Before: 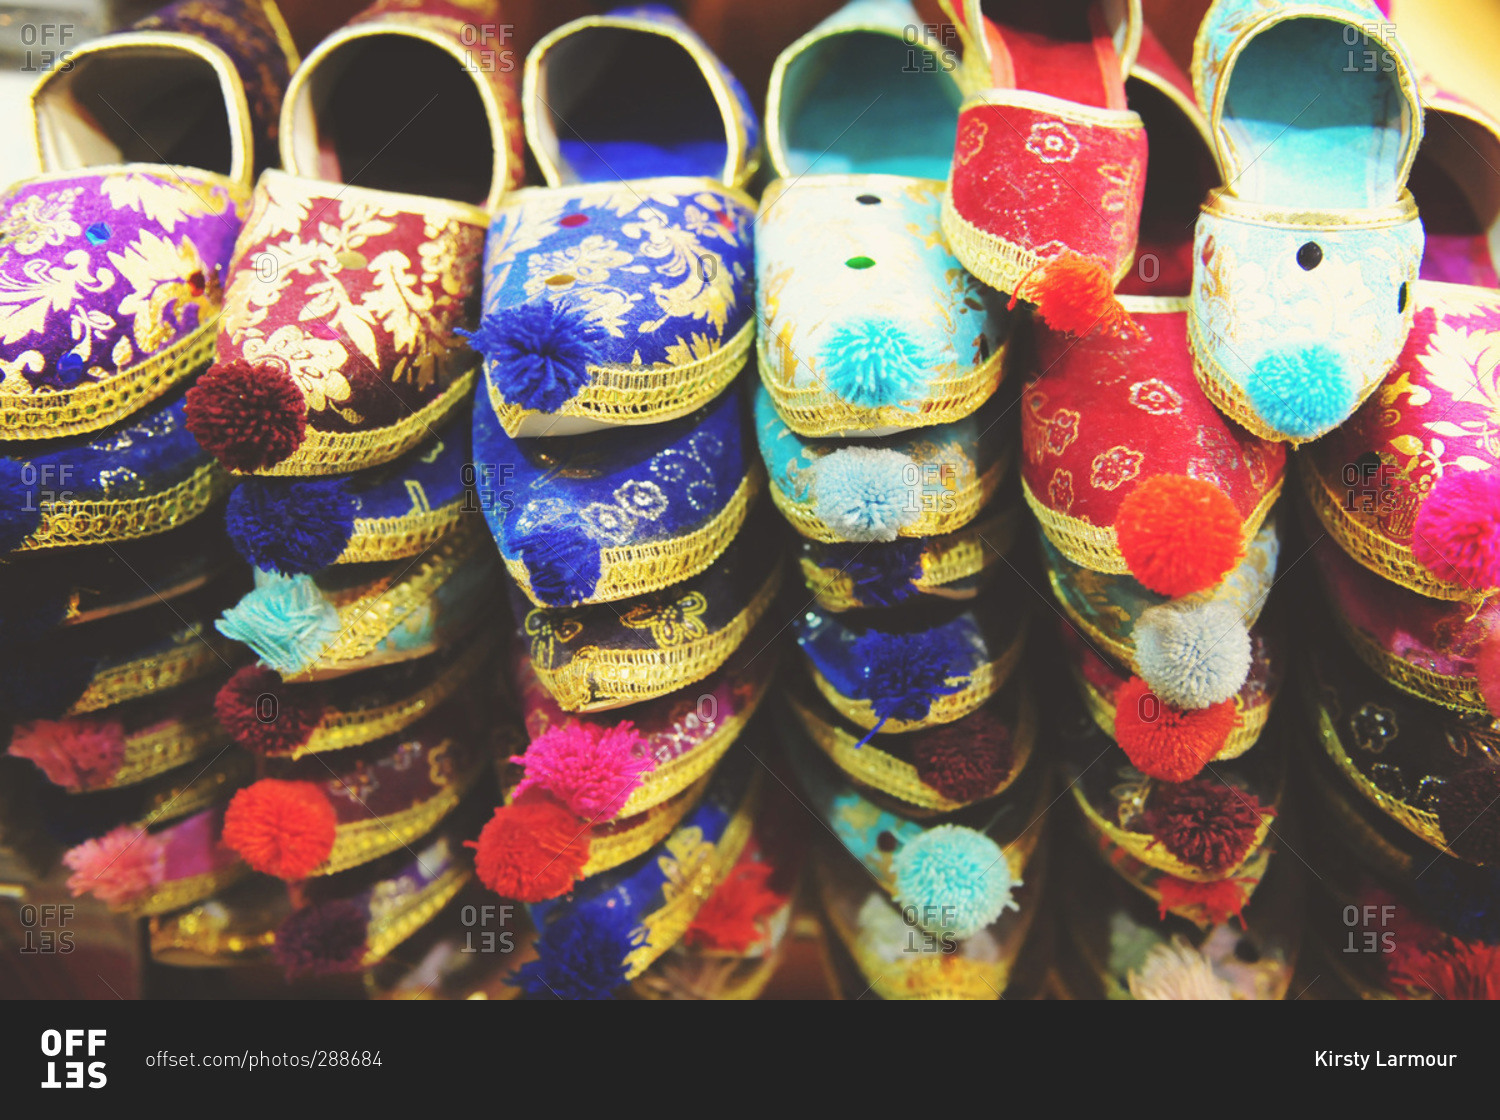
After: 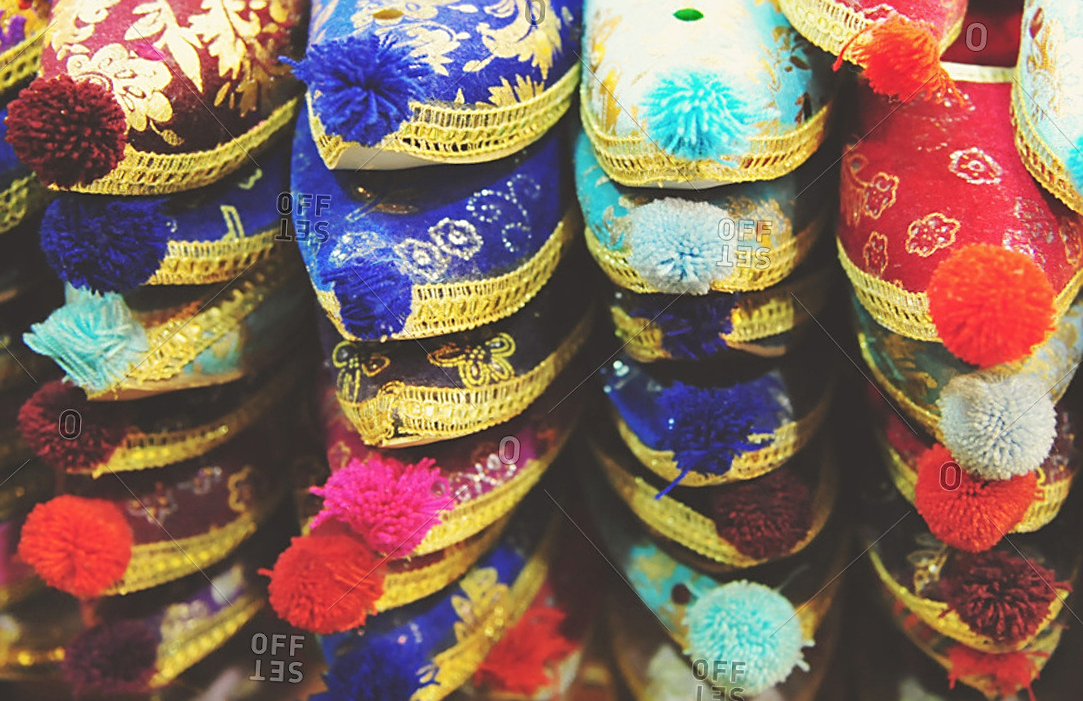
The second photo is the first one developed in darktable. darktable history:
sharpen: on, module defaults
crop and rotate: angle -3.37°, left 9.79%, top 20.73%, right 12.42%, bottom 11.82%
shadows and highlights: shadows 29.61, highlights -30.47, low approximation 0.01, soften with gaussian
